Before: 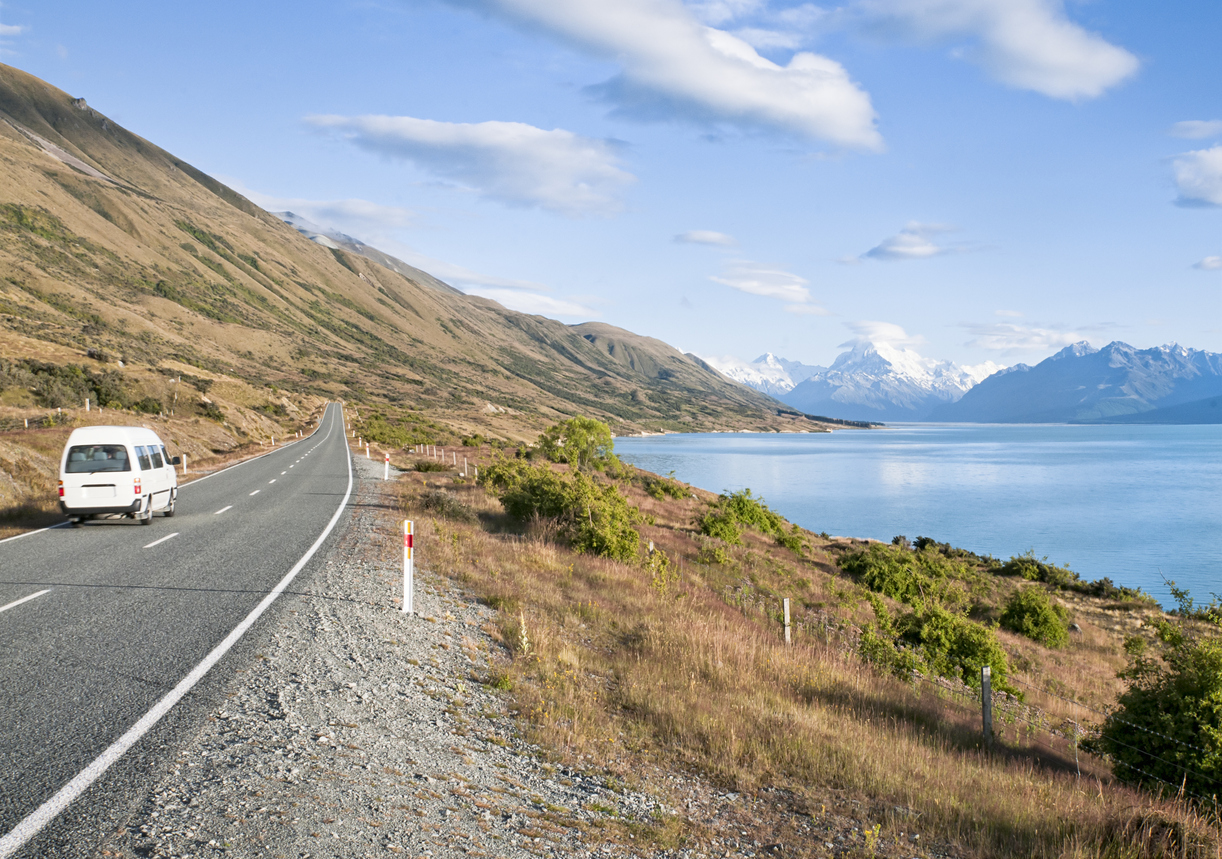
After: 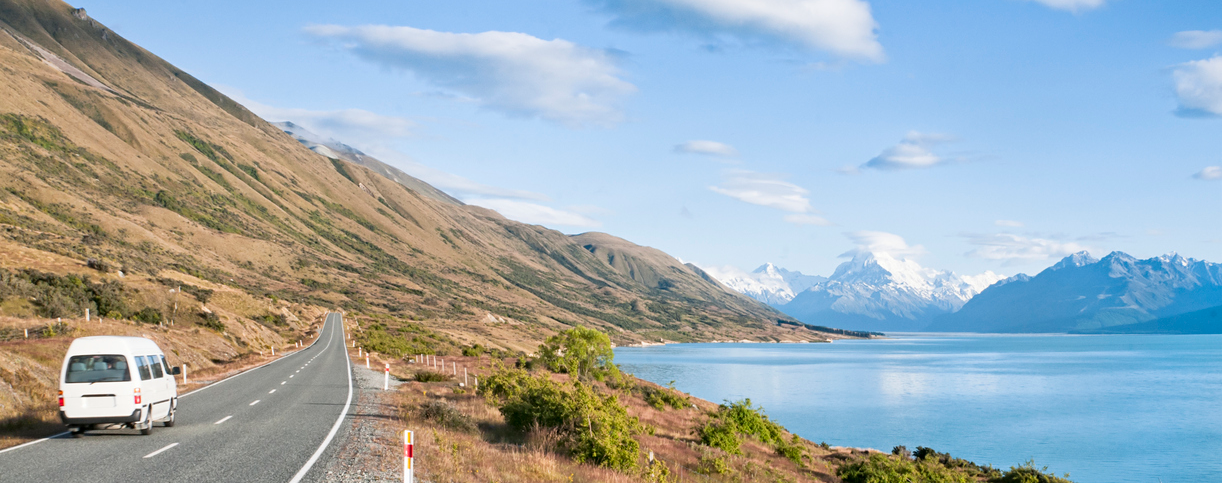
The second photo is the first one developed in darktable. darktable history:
crop and rotate: top 10.525%, bottom 33.202%
